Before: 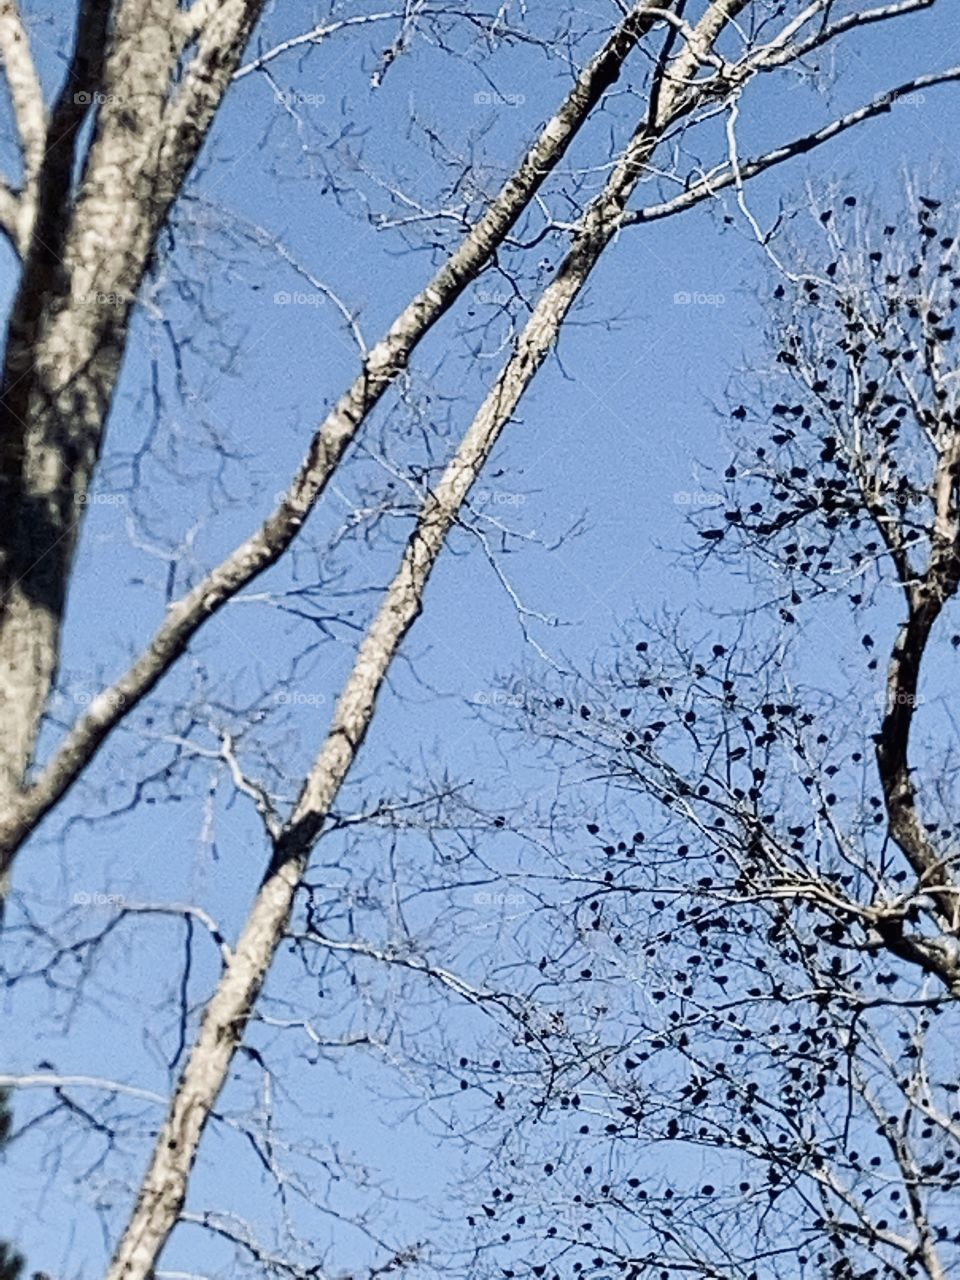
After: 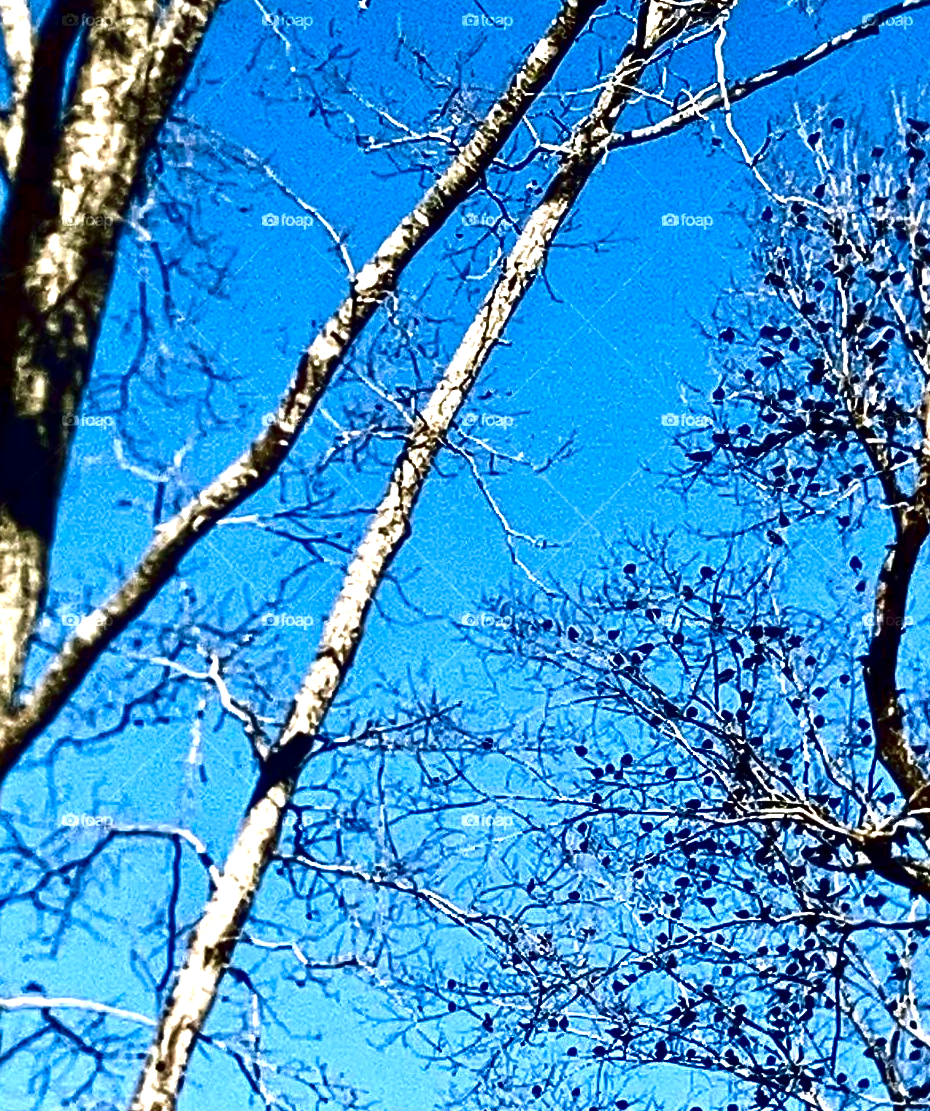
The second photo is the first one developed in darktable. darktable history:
crop: left 1.316%, top 6.096%, right 1.741%, bottom 7.082%
contrast brightness saturation: brightness -0.985, saturation 0.996
exposure: black level correction 0, exposure 0.85 EV, compensate highlight preservation false
